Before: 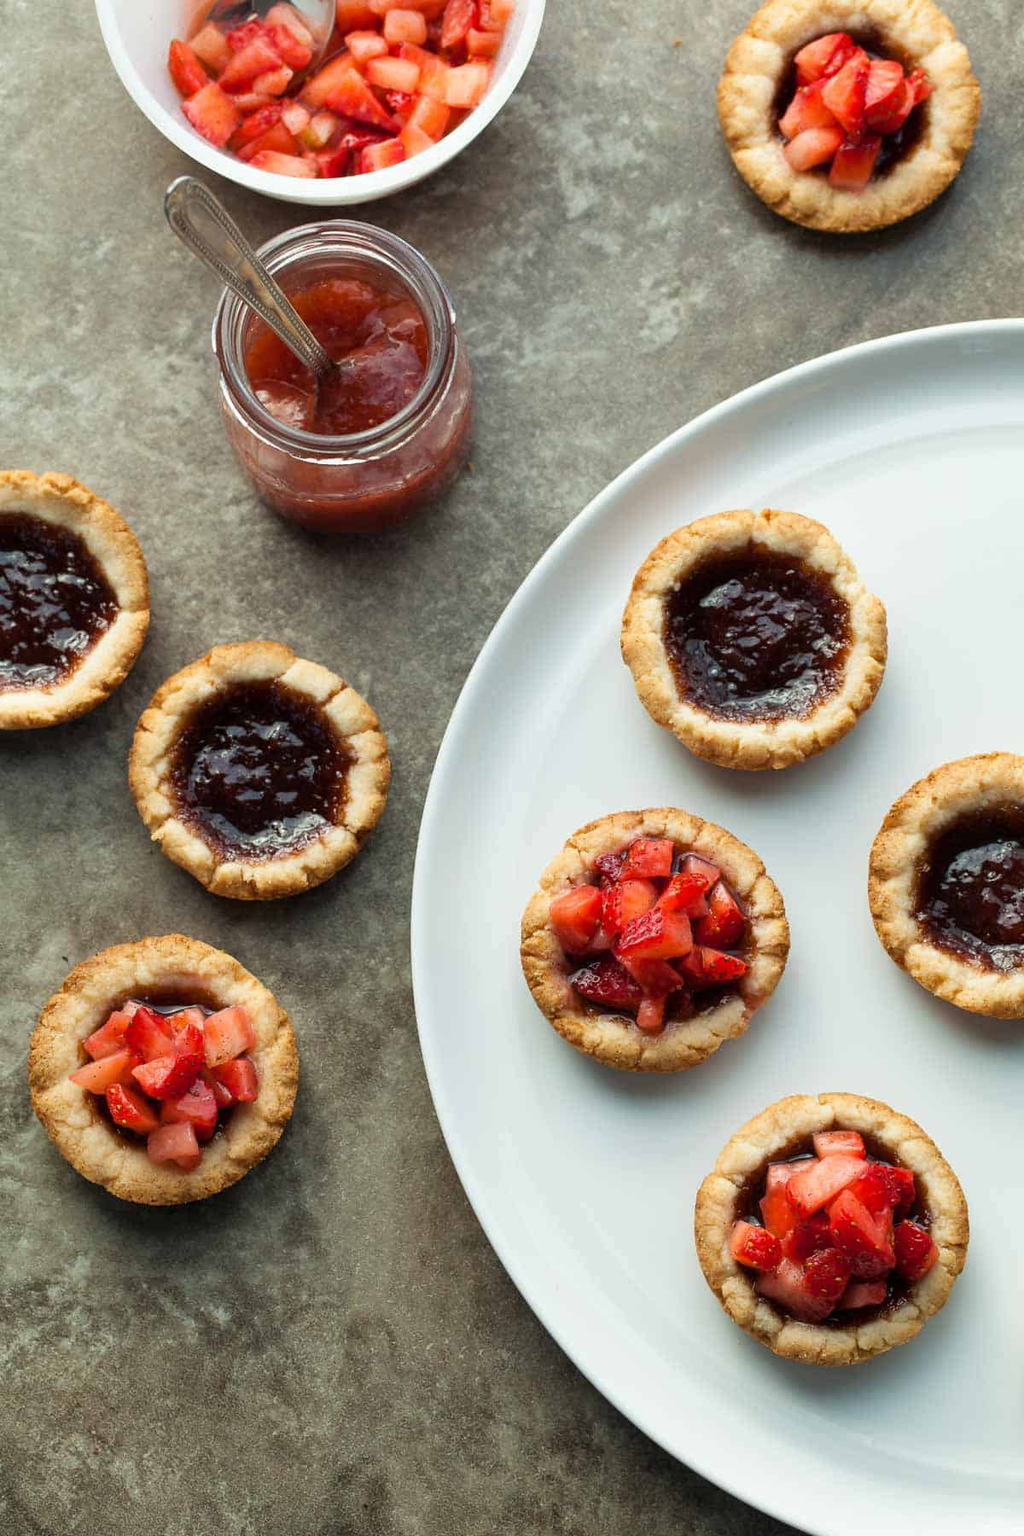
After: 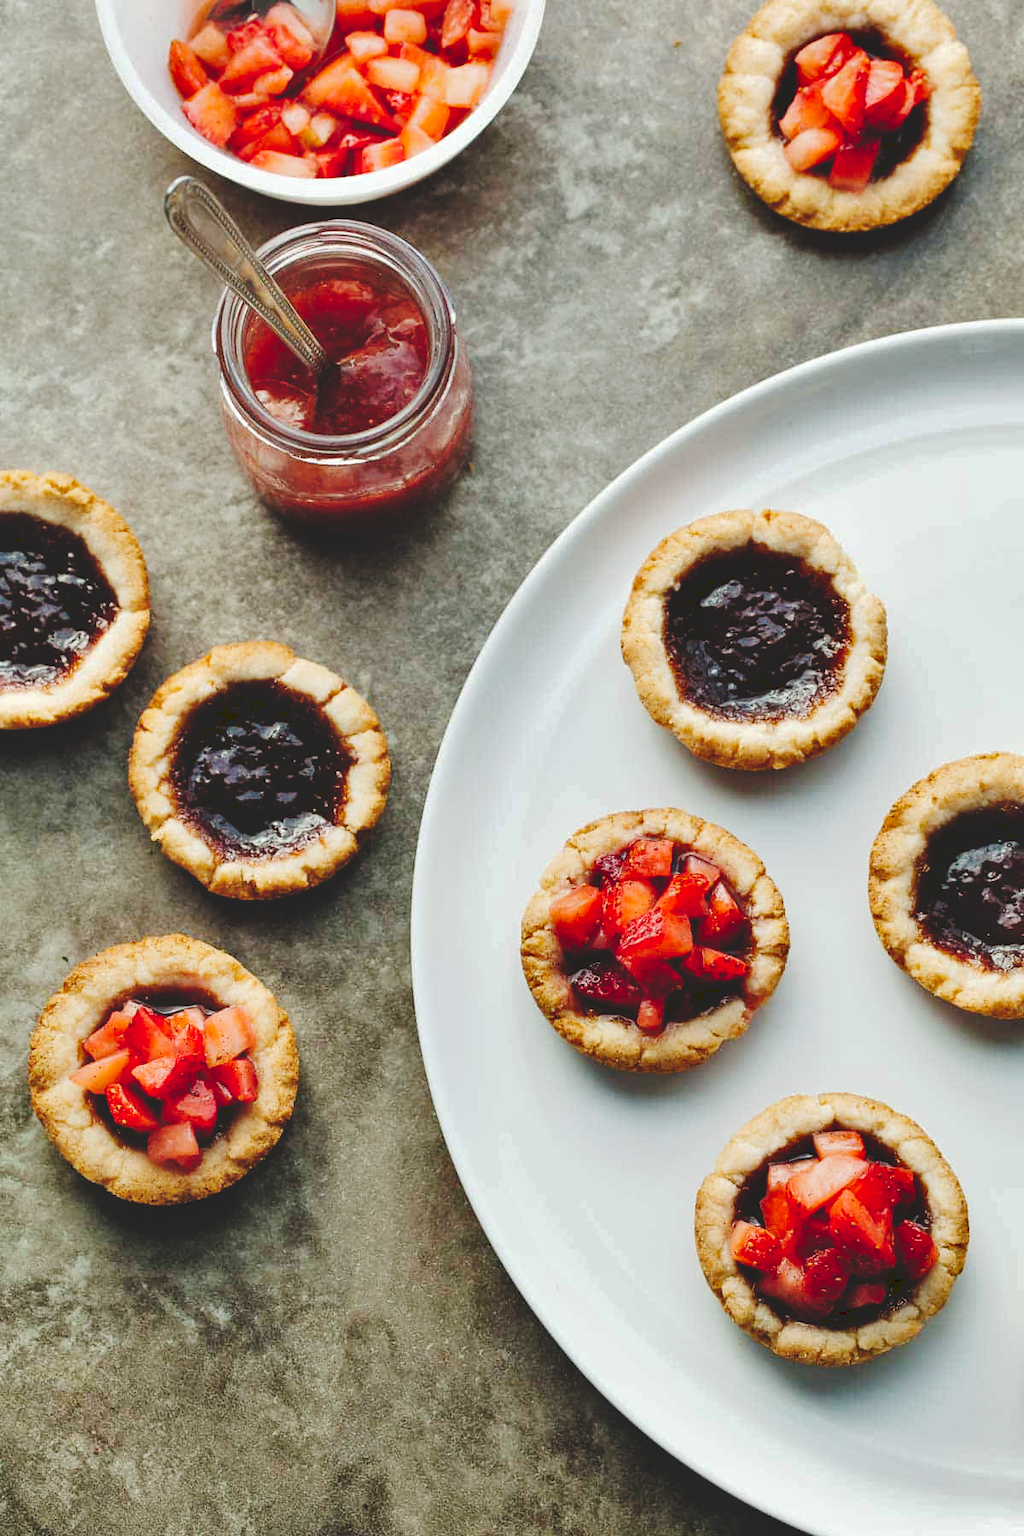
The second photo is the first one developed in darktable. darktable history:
shadows and highlights: highlights color adjustment 0%, low approximation 0.01, soften with gaussian
tone curve: curves: ch0 [(0, 0) (0.003, 0.14) (0.011, 0.141) (0.025, 0.141) (0.044, 0.142) (0.069, 0.146) (0.1, 0.151) (0.136, 0.16) (0.177, 0.182) (0.224, 0.214) (0.277, 0.272) (0.335, 0.35) (0.399, 0.453) (0.468, 0.548) (0.543, 0.634) (0.623, 0.715) (0.709, 0.778) (0.801, 0.848) (0.898, 0.902) (1, 1)], preserve colors none
